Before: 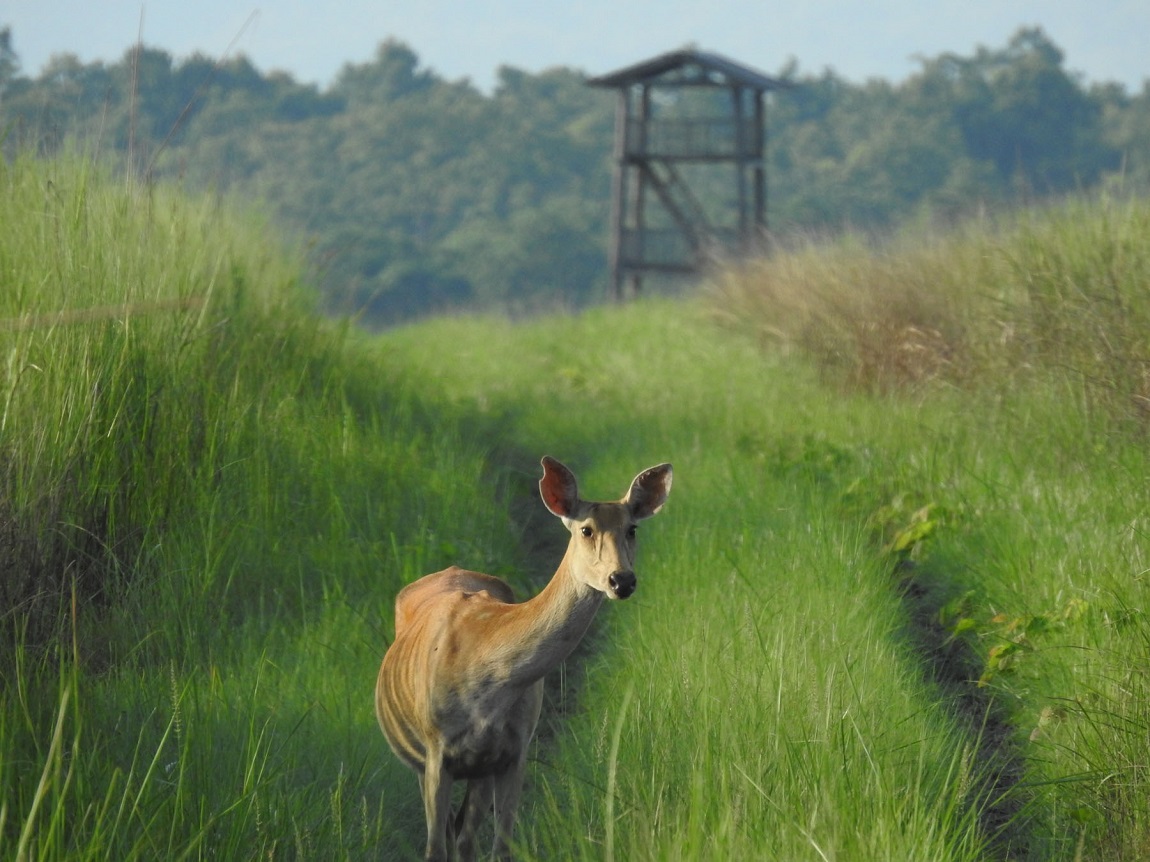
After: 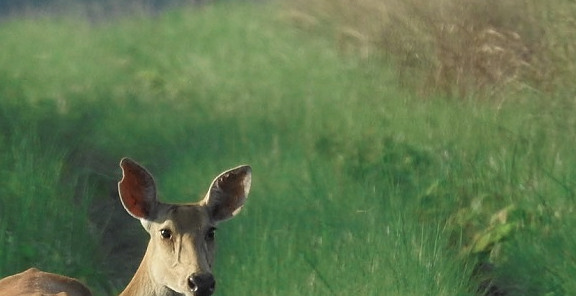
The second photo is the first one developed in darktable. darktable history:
crop: left 36.627%, top 34.616%, right 13.218%, bottom 30.977%
velvia: on, module defaults
color zones: curves: ch0 [(0, 0.5) (0.125, 0.4) (0.25, 0.5) (0.375, 0.4) (0.5, 0.4) (0.625, 0.35) (0.75, 0.35) (0.875, 0.5)]; ch1 [(0, 0.35) (0.125, 0.45) (0.25, 0.35) (0.375, 0.35) (0.5, 0.35) (0.625, 0.35) (0.75, 0.45) (0.875, 0.35)]; ch2 [(0, 0.6) (0.125, 0.5) (0.25, 0.5) (0.375, 0.6) (0.5, 0.6) (0.625, 0.5) (0.75, 0.5) (0.875, 0.5)]
sharpen: radius 0.98, amount 0.612
